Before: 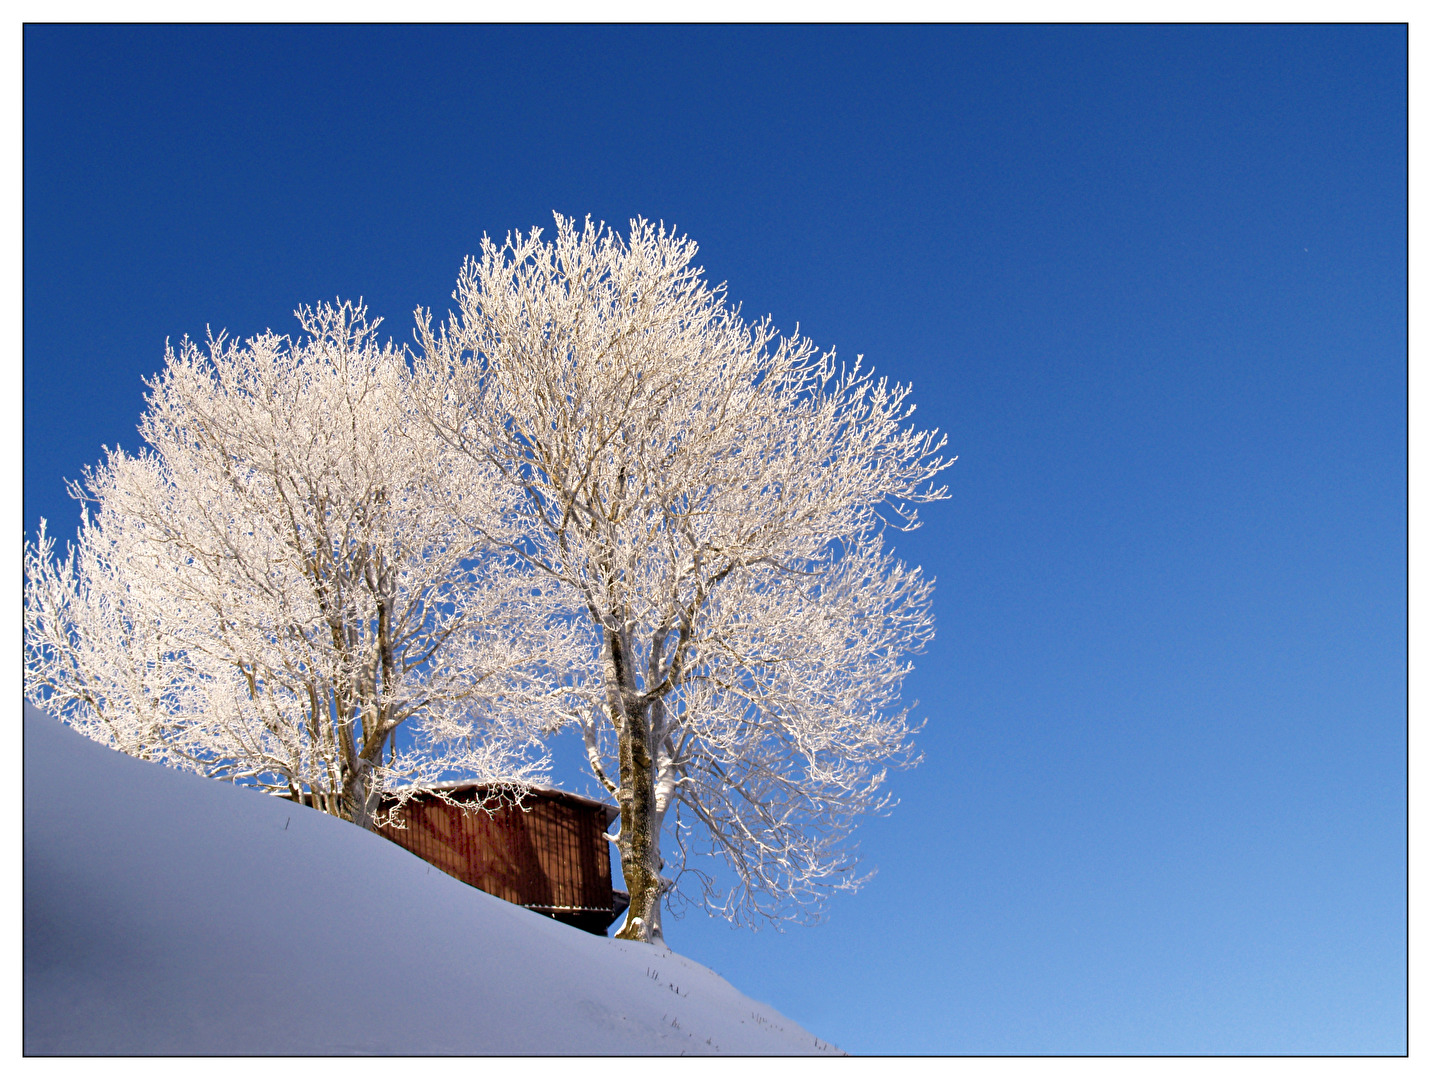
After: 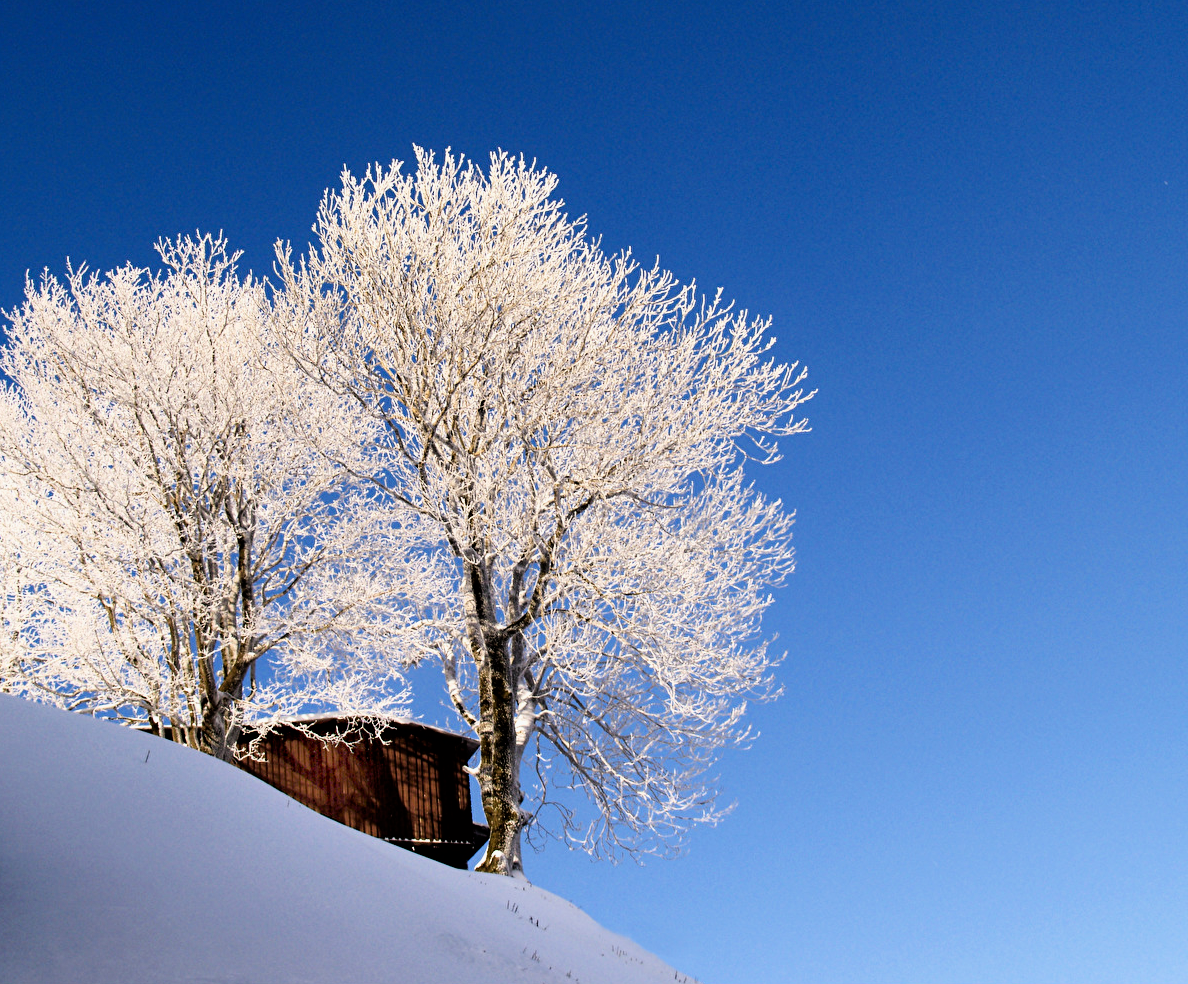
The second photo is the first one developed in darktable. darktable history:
filmic rgb: black relative exposure -5.38 EV, white relative exposure 2.88 EV, dynamic range scaling -37.6%, hardness 4, contrast 1.603, highlights saturation mix -0.63%
crop: left 9.815%, top 6.295%, right 7.141%, bottom 2.504%
contrast brightness saturation: contrast 0.044, saturation 0.069
